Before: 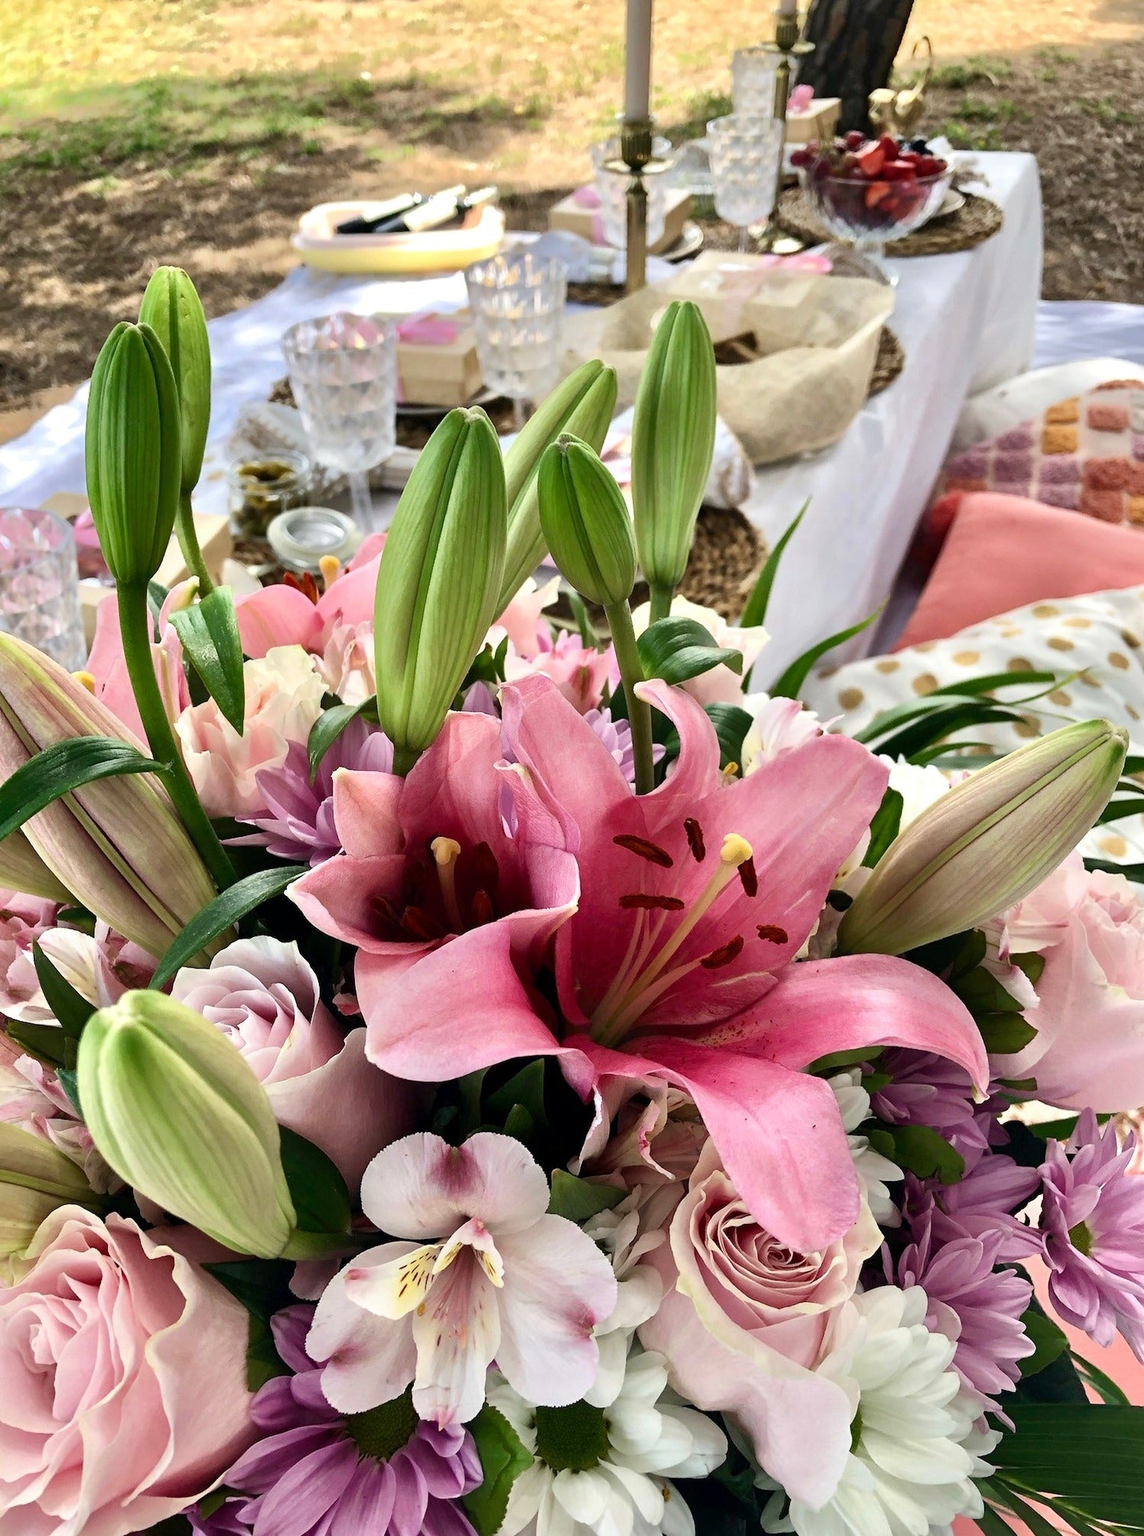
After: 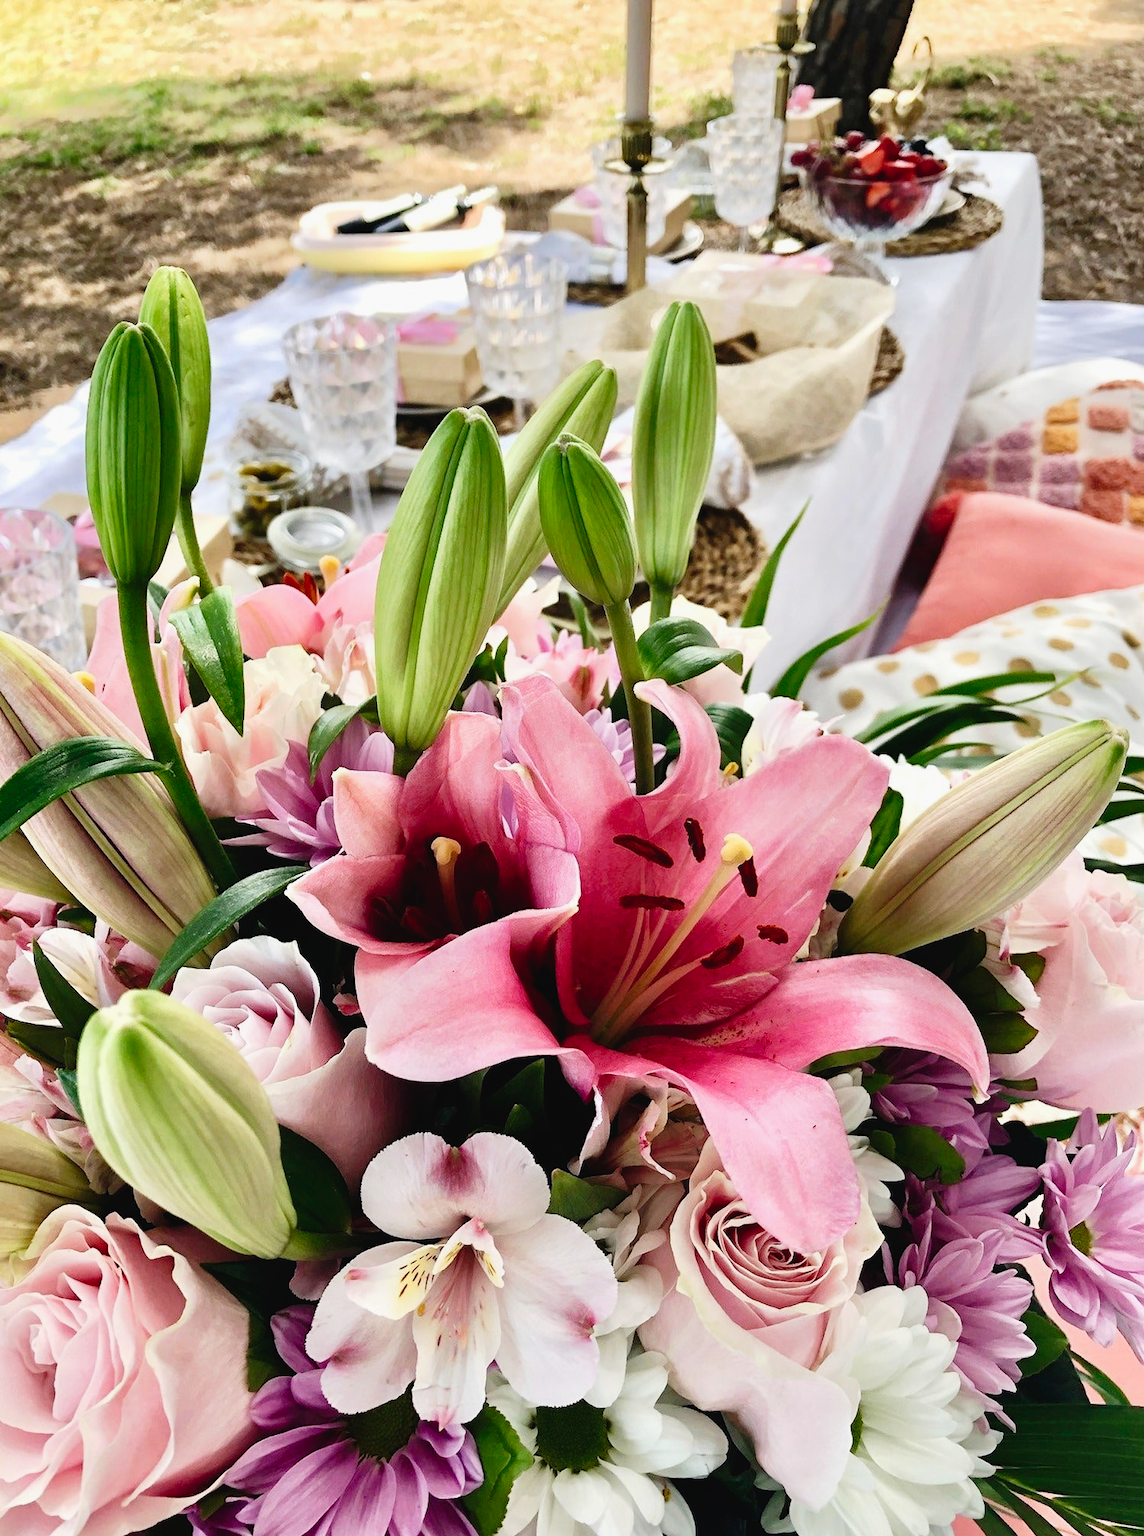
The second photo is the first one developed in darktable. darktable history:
tone curve: curves: ch0 [(0.003, 0.029) (0.037, 0.036) (0.149, 0.117) (0.297, 0.318) (0.422, 0.474) (0.531, 0.6) (0.743, 0.809) (0.877, 0.901) (1, 0.98)]; ch1 [(0, 0) (0.305, 0.325) (0.453, 0.437) (0.482, 0.479) (0.501, 0.5) (0.506, 0.503) (0.567, 0.572) (0.605, 0.608) (0.668, 0.69) (1, 1)]; ch2 [(0, 0) (0.313, 0.306) (0.4, 0.399) (0.45, 0.48) (0.499, 0.502) (0.512, 0.523) (0.57, 0.595) (0.653, 0.662) (1, 1)], preserve colors none
